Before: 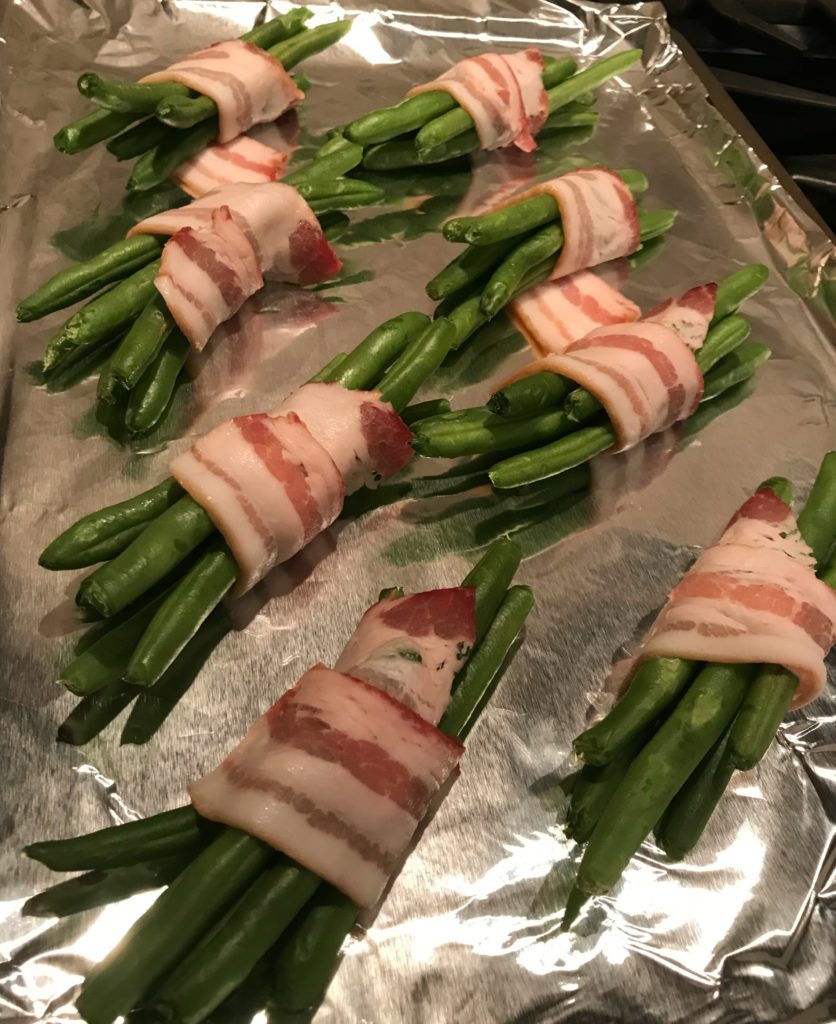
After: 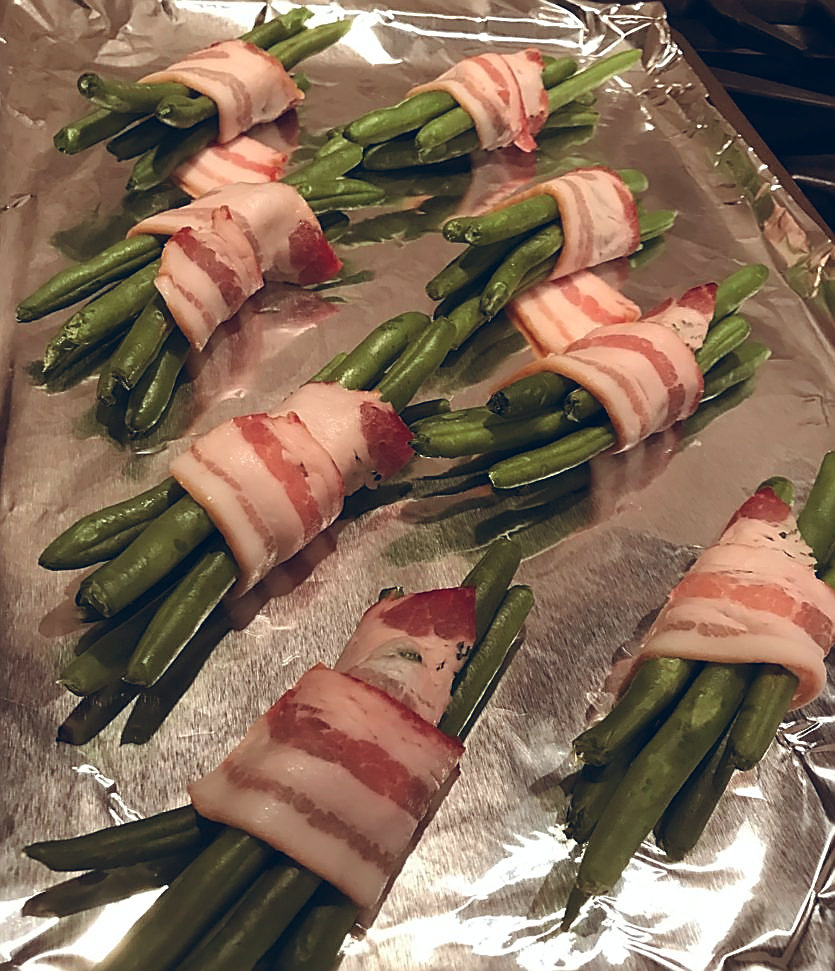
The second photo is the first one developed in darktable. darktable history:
crop and rotate: top 0%, bottom 5.097%
sharpen: radius 1.4, amount 1.25, threshold 0.7
color balance rgb: shadows lift › chroma 9.92%, shadows lift › hue 45.12°, power › luminance 3.26%, power › hue 231.93°, global offset › luminance 0.4%, global offset › chroma 0.21%, global offset › hue 255.02°
tone equalizer: on, module defaults
